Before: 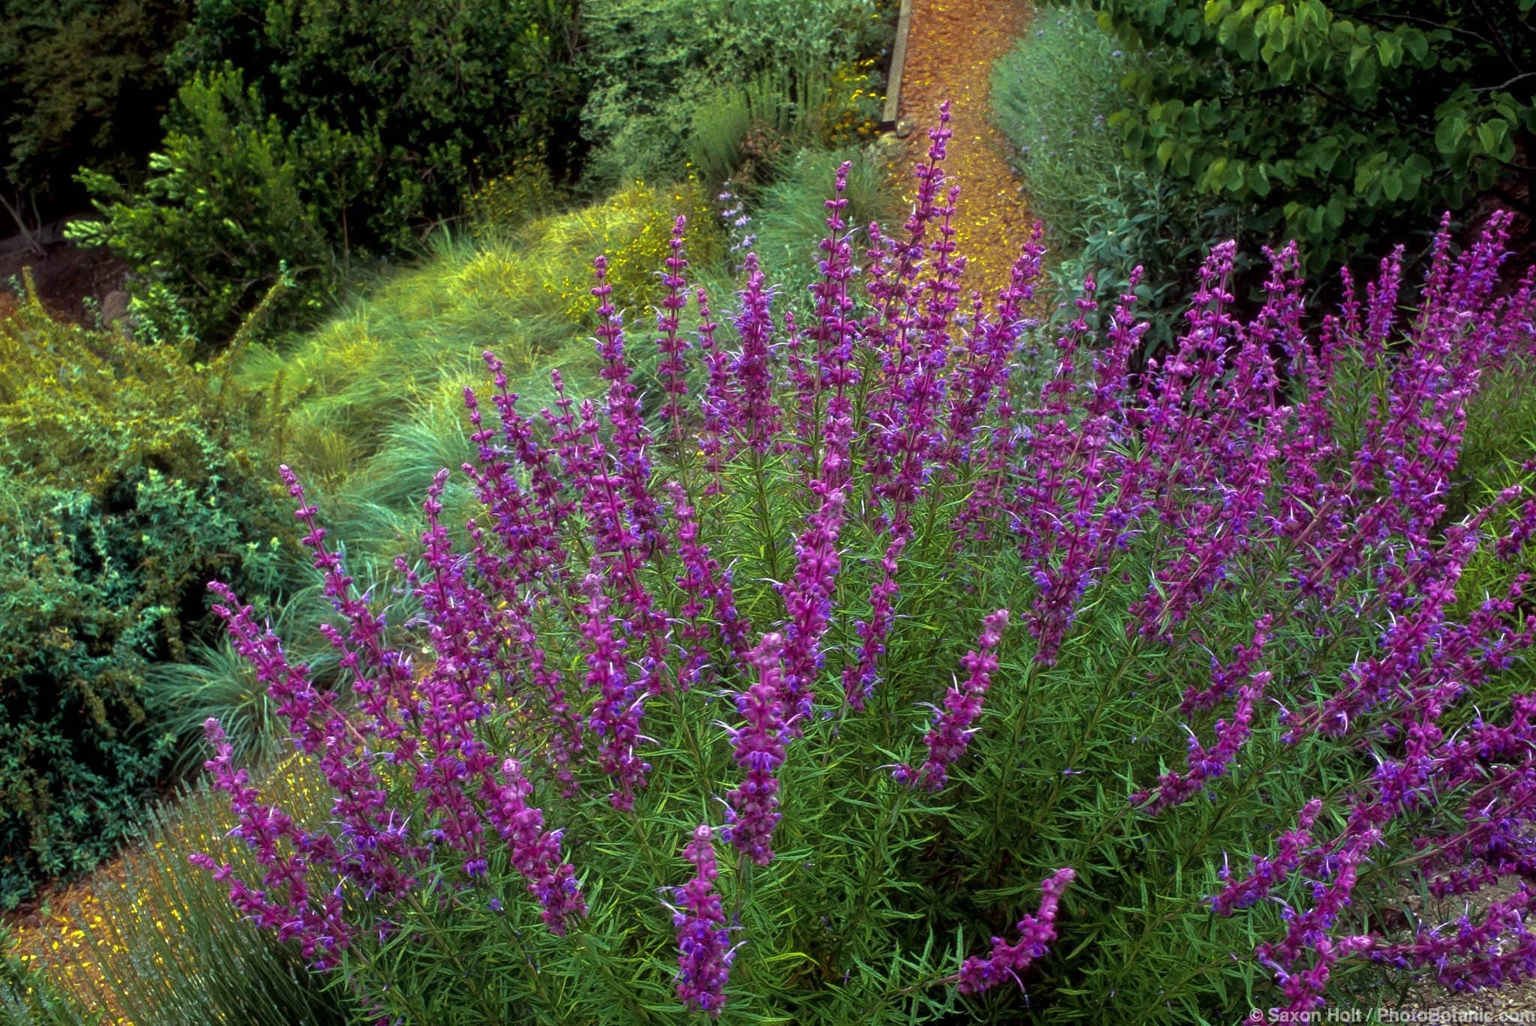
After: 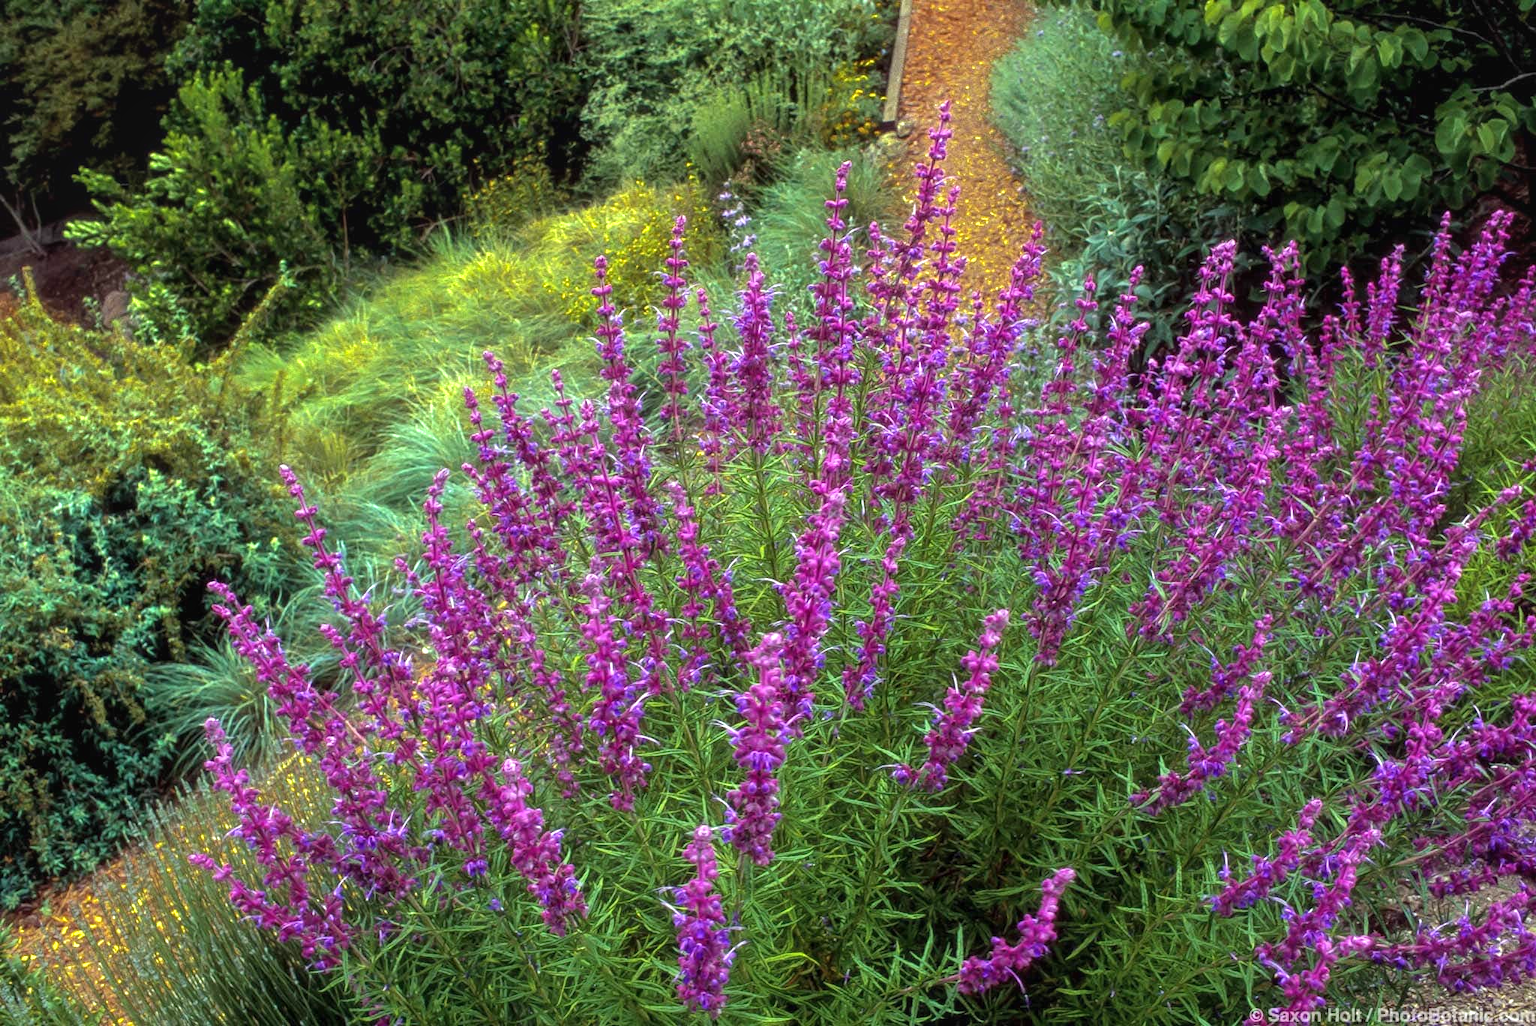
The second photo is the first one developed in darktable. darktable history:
contrast brightness saturation: contrast -0.115
local contrast: detail 130%
exposure: exposure 0.559 EV, compensate exposure bias true, compensate highlight preservation false
shadows and highlights: shadows 10.25, white point adjustment 0.953, highlights -39.44
